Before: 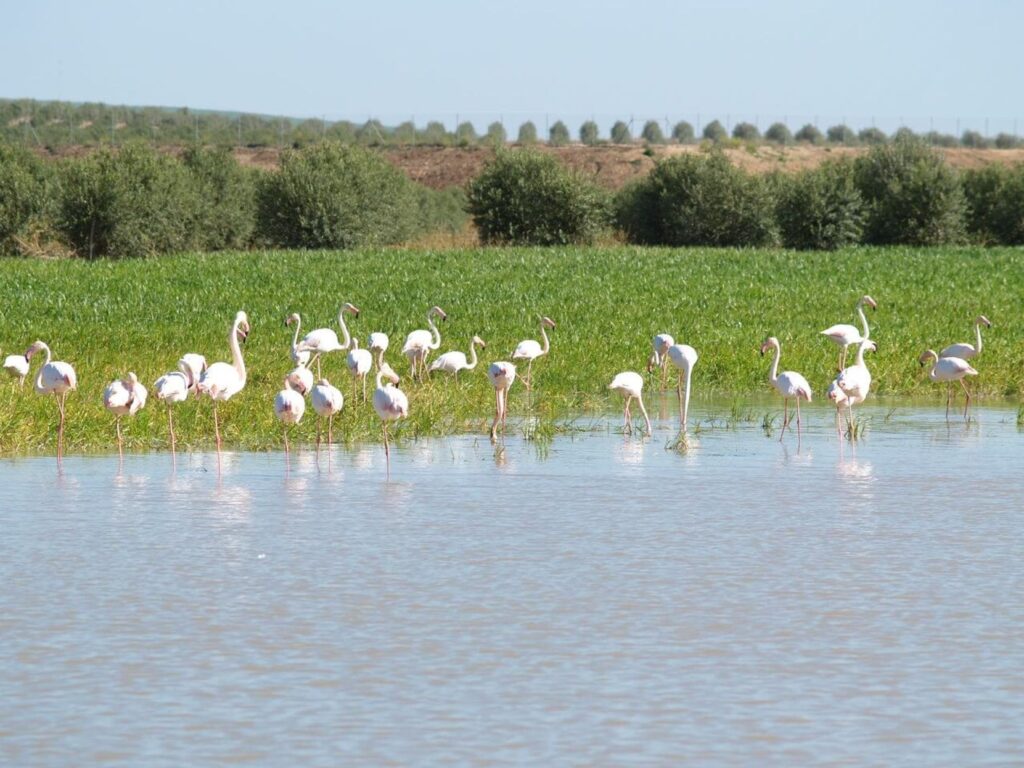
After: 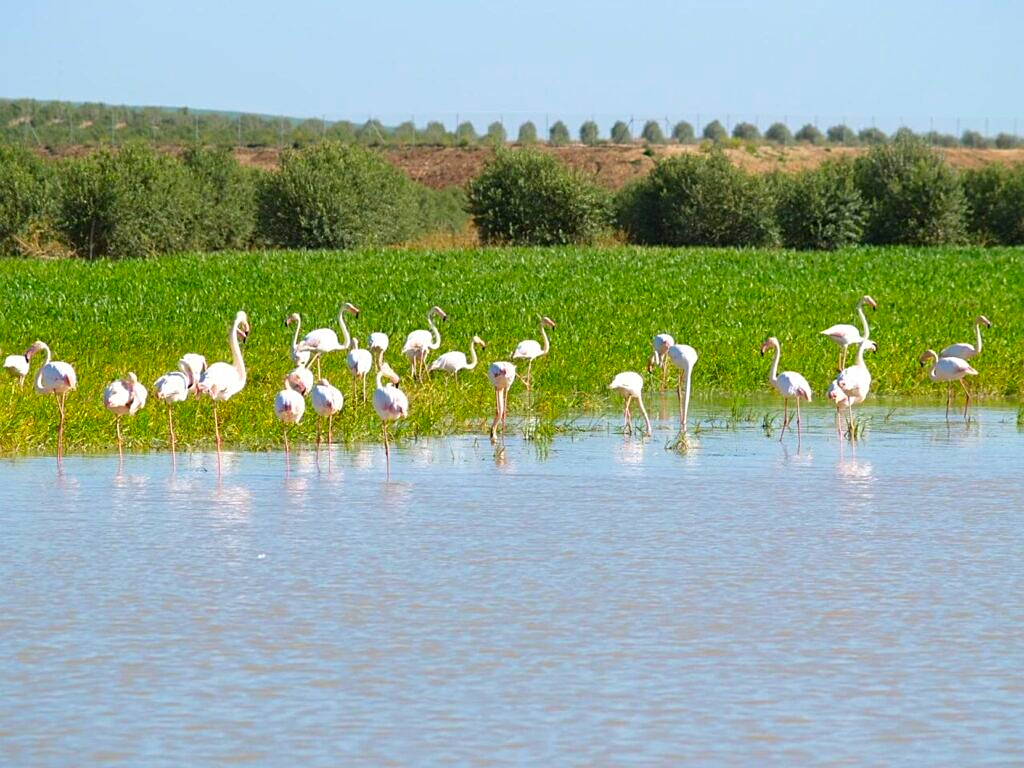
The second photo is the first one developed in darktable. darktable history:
vibrance: vibrance 15%
contrast brightness saturation: saturation 0.5
sharpen: on, module defaults
